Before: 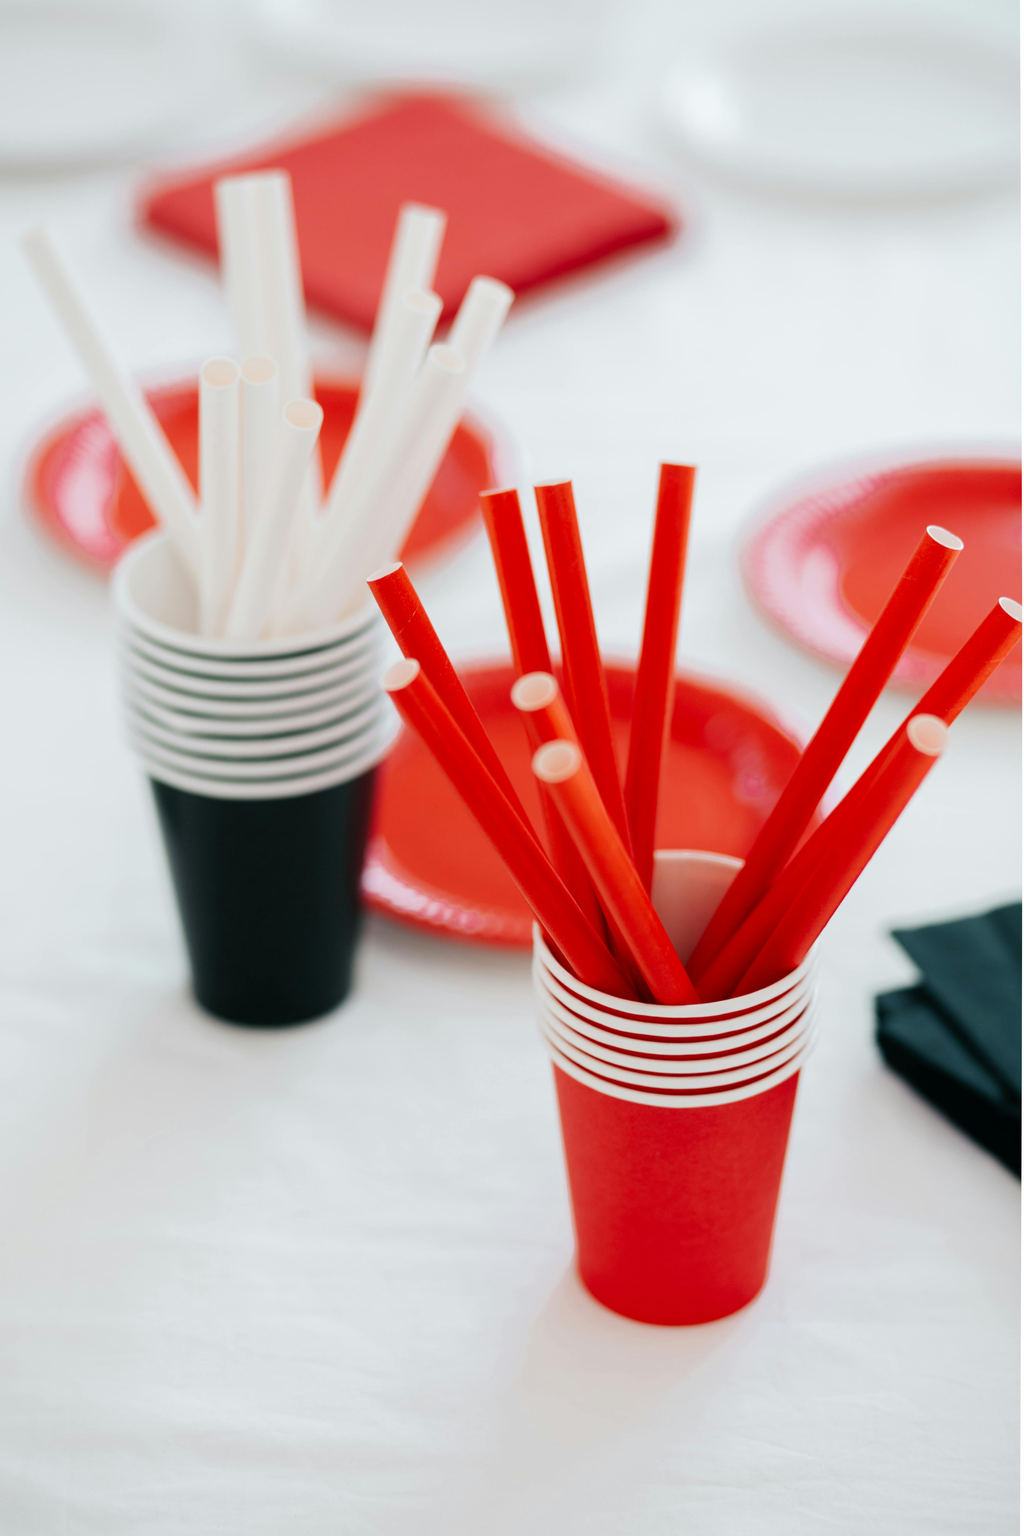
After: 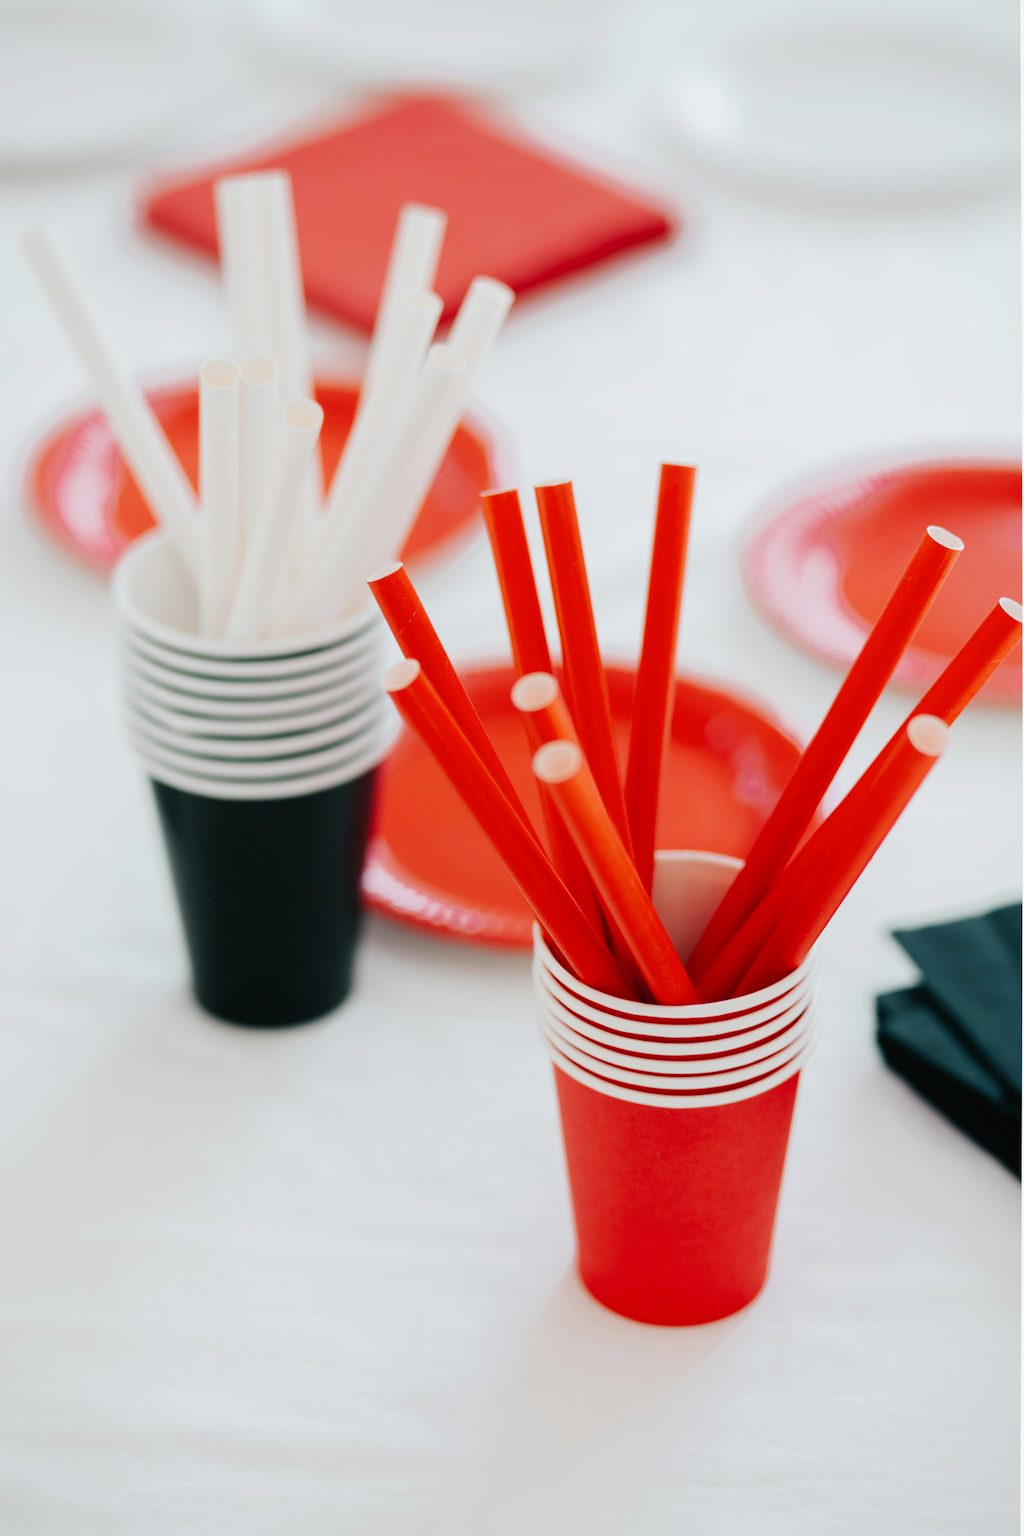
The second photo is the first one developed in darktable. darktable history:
tone curve: curves: ch0 [(0, 0.013) (0.036, 0.035) (0.274, 0.288) (0.504, 0.536) (0.844, 0.84) (1, 0.97)]; ch1 [(0, 0) (0.389, 0.403) (0.462, 0.48) (0.499, 0.5) (0.524, 0.529) (0.567, 0.603) (0.626, 0.651) (0.749, 0.781) (1, 1)]; ch2 [(0, 0) (0.464, 0.478) (0.5, 0.501) (0.533, 0.539) (0.599, 0.6) (0.704, 0.732) (1, 1)], preserve colors none
